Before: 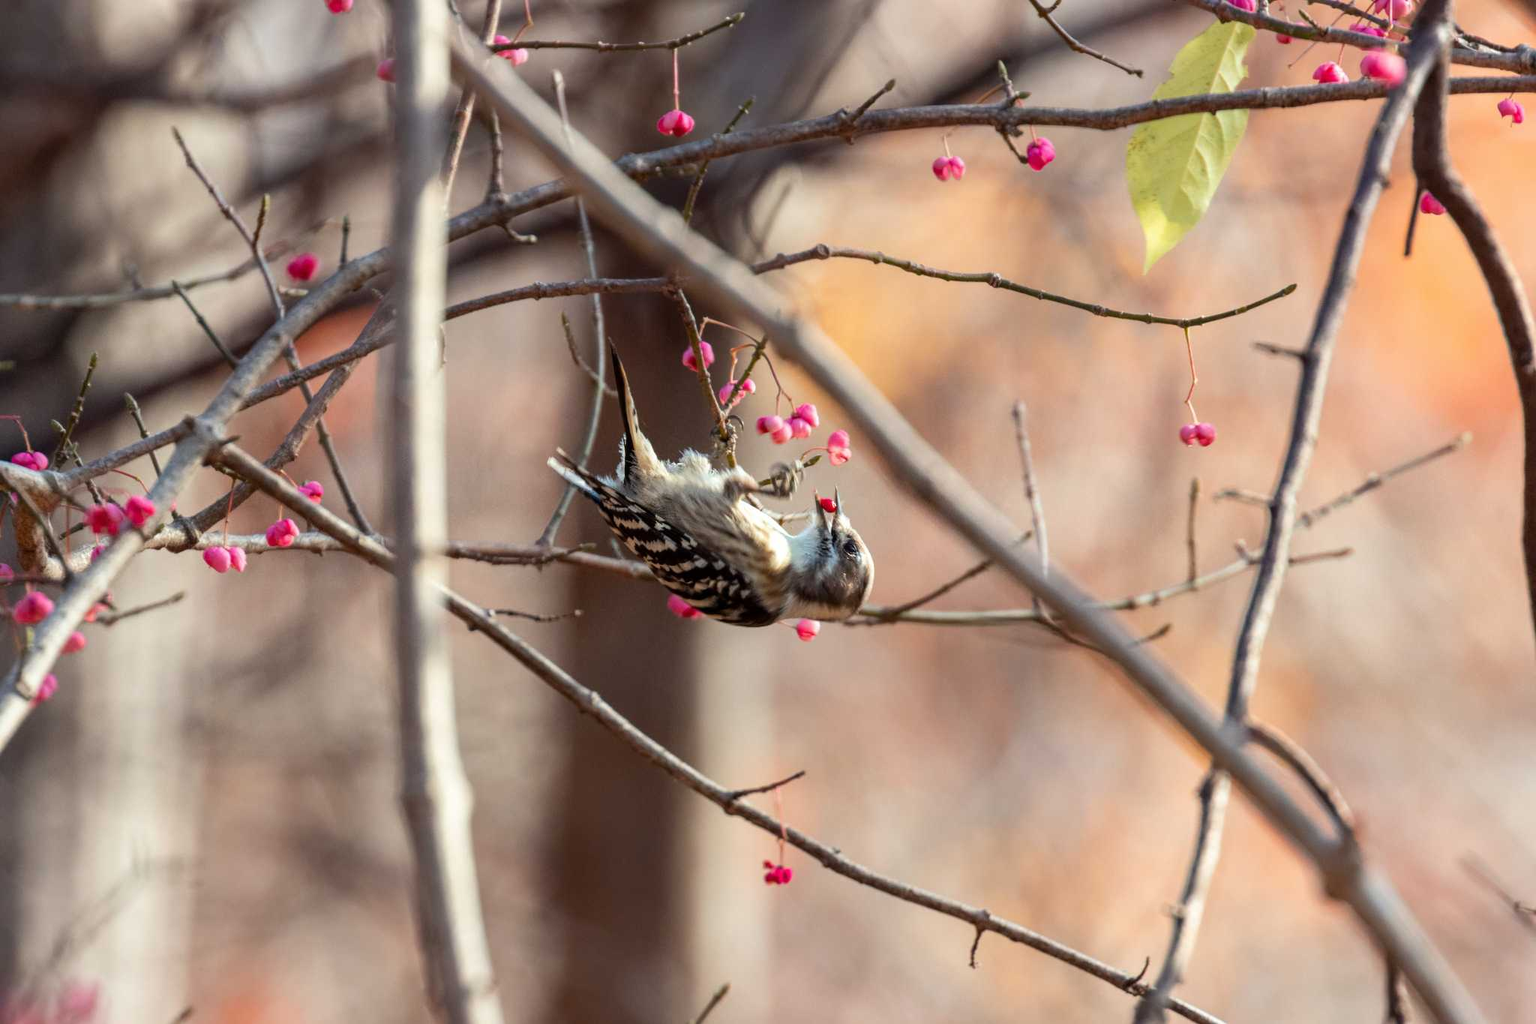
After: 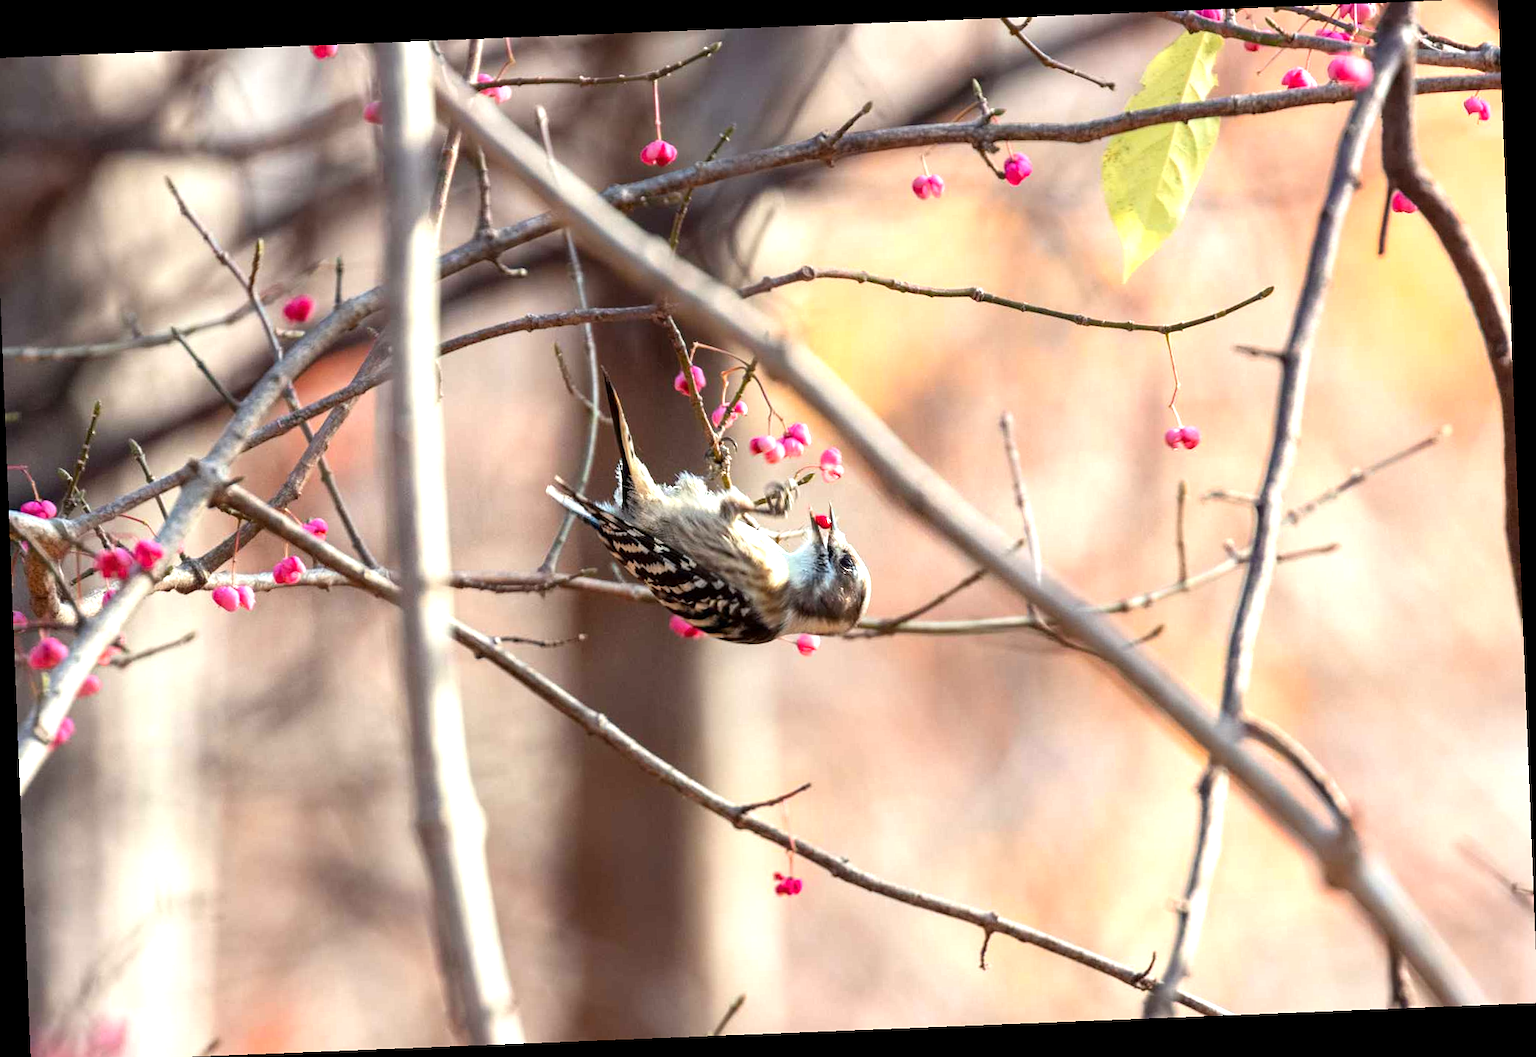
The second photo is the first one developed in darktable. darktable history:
rotate and perspective: rotation -2.29°, automatic cropping off
crop and rotate: left 0.614%, top 0.179%, bottom 0.309%
exposure: exposure 0.766 EV, compensate highlight preservation false
sharpen: radius 1.272, amount 0.305, threshold 0
